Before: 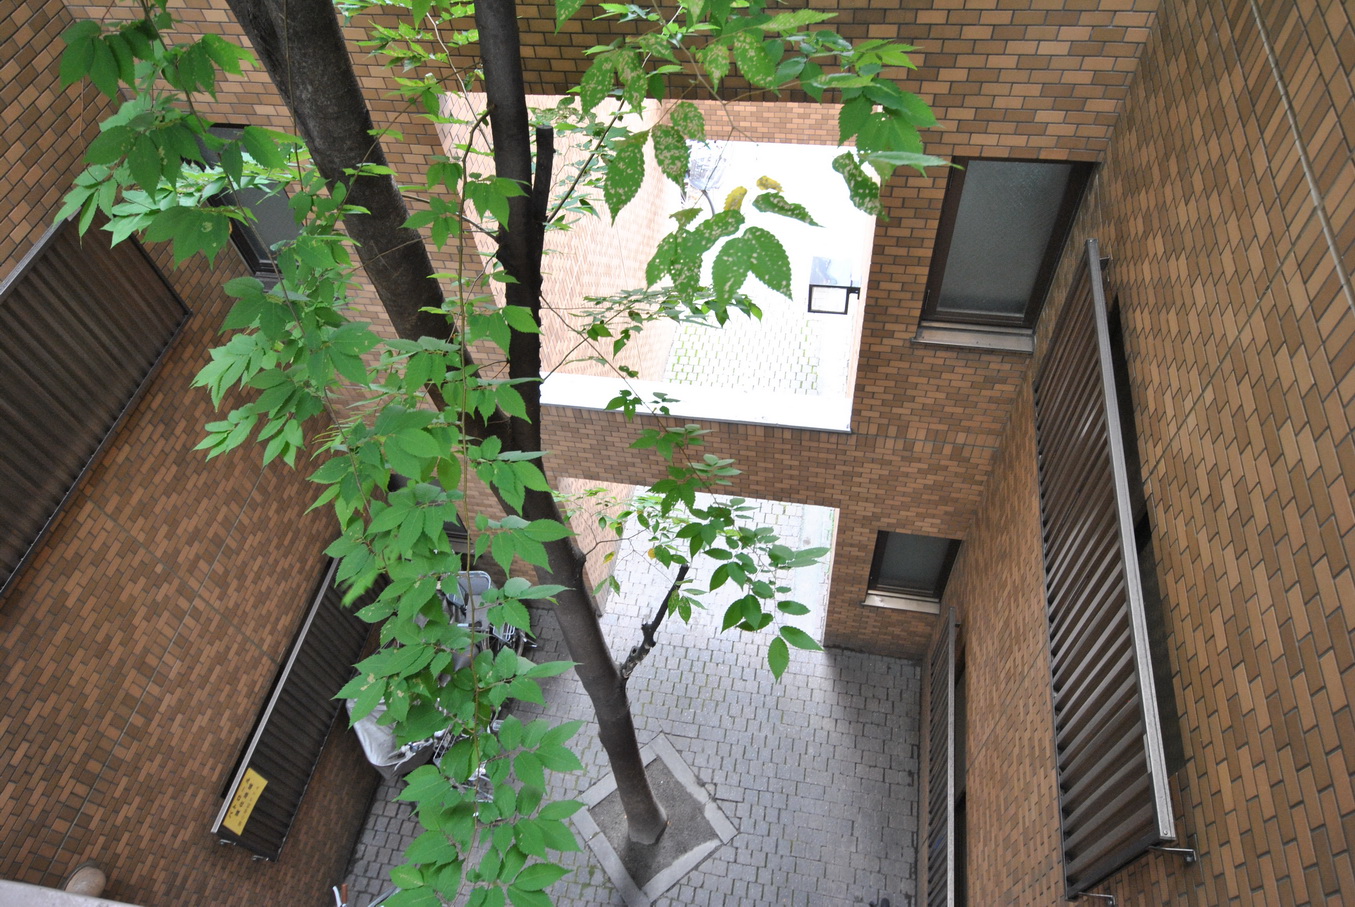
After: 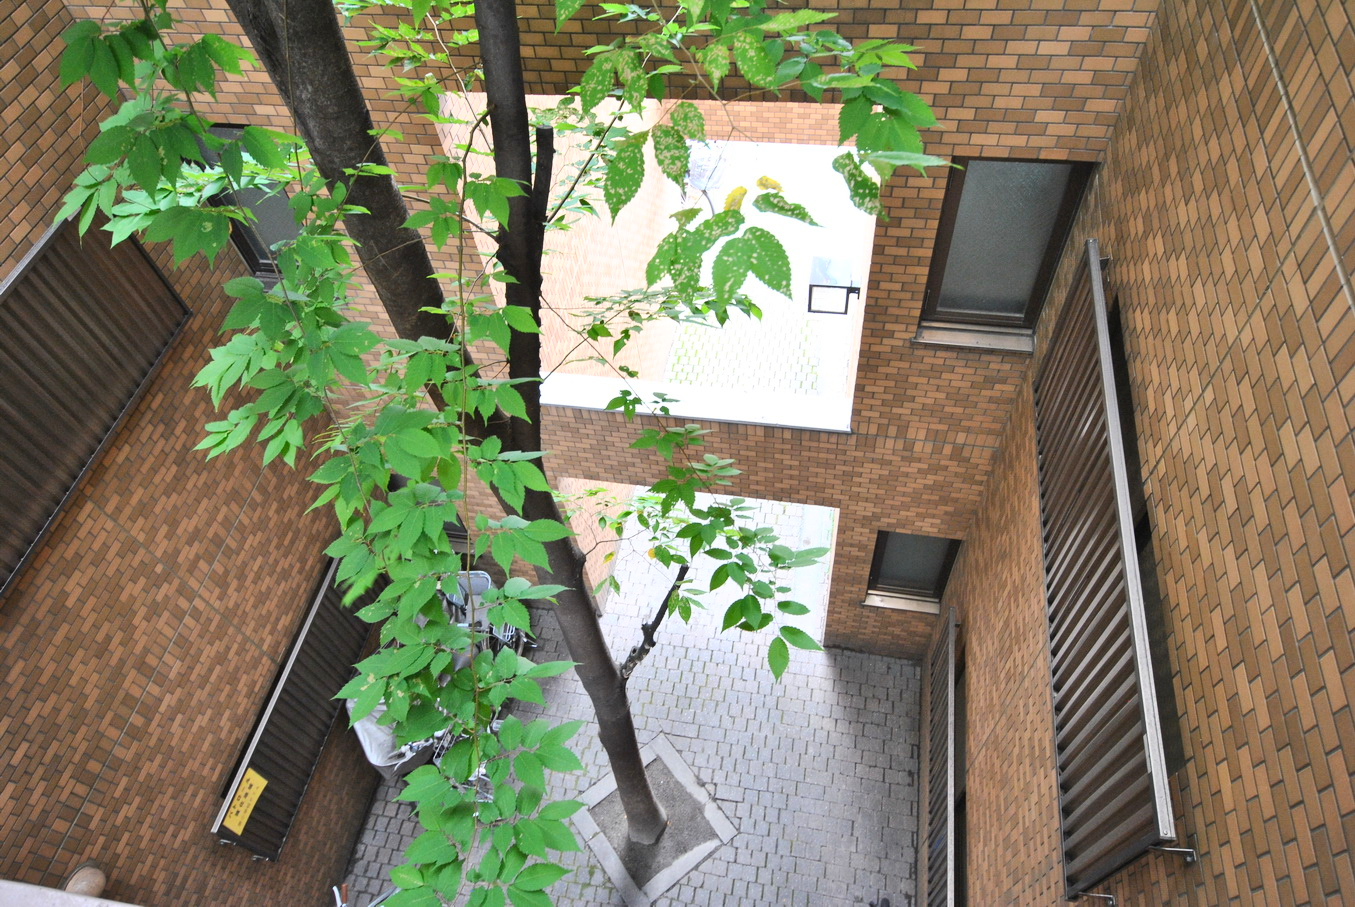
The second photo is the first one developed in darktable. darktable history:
white balance: emerald 1
contrast brightness saturation: contrast 0.2, brightness 0.16, saturation 0.22
